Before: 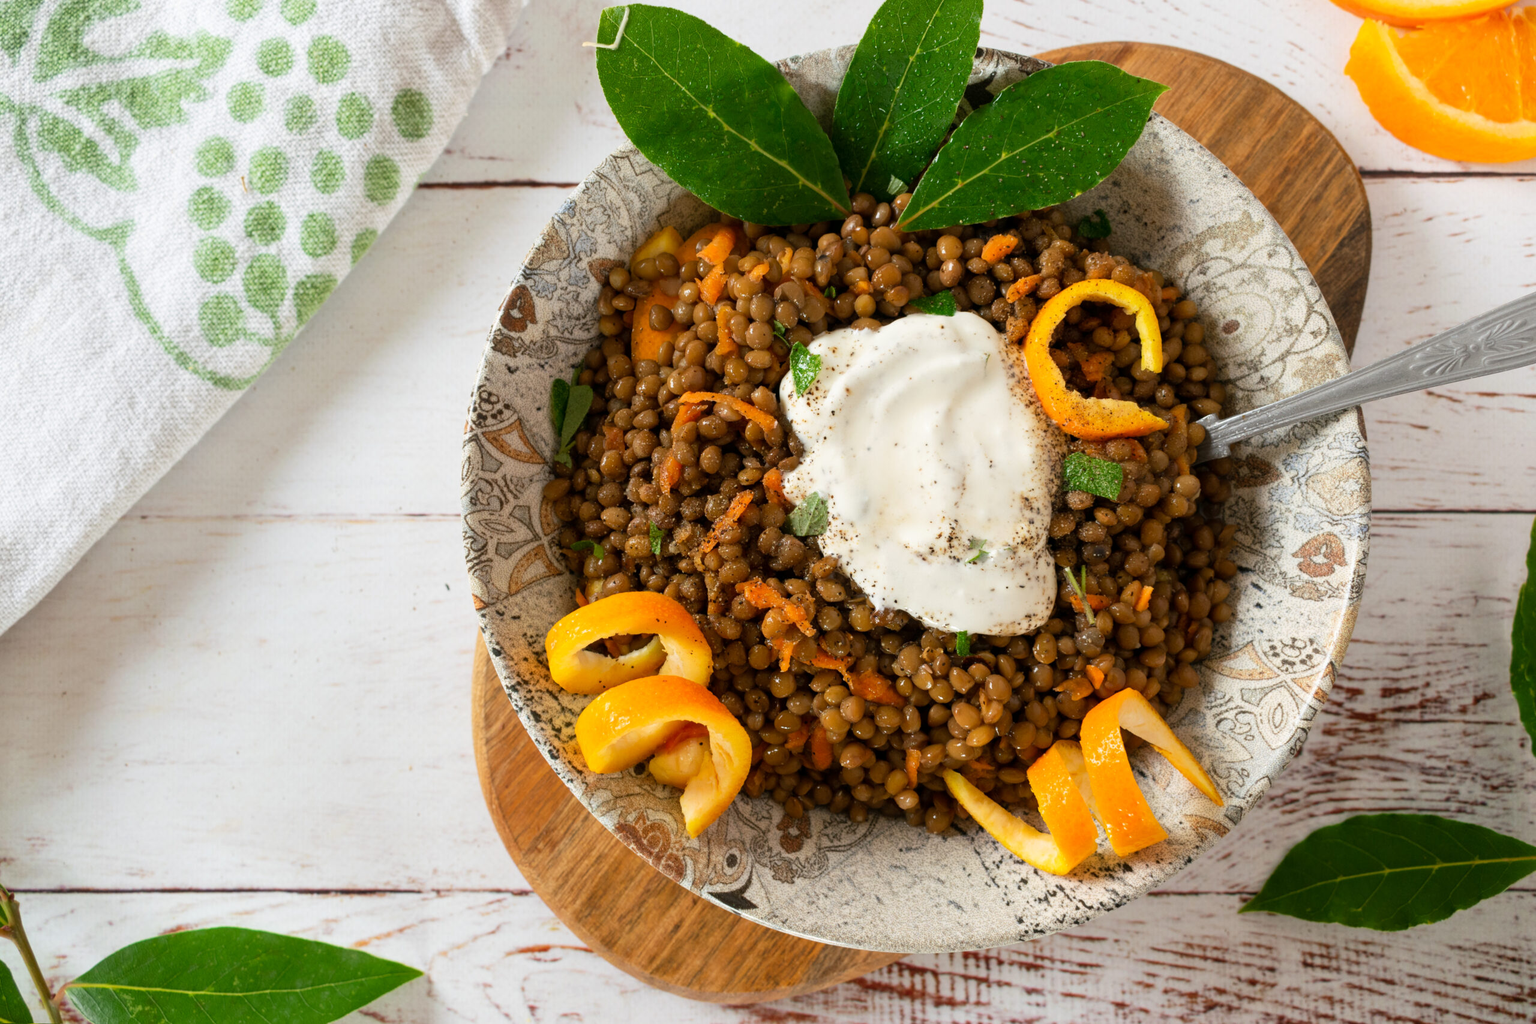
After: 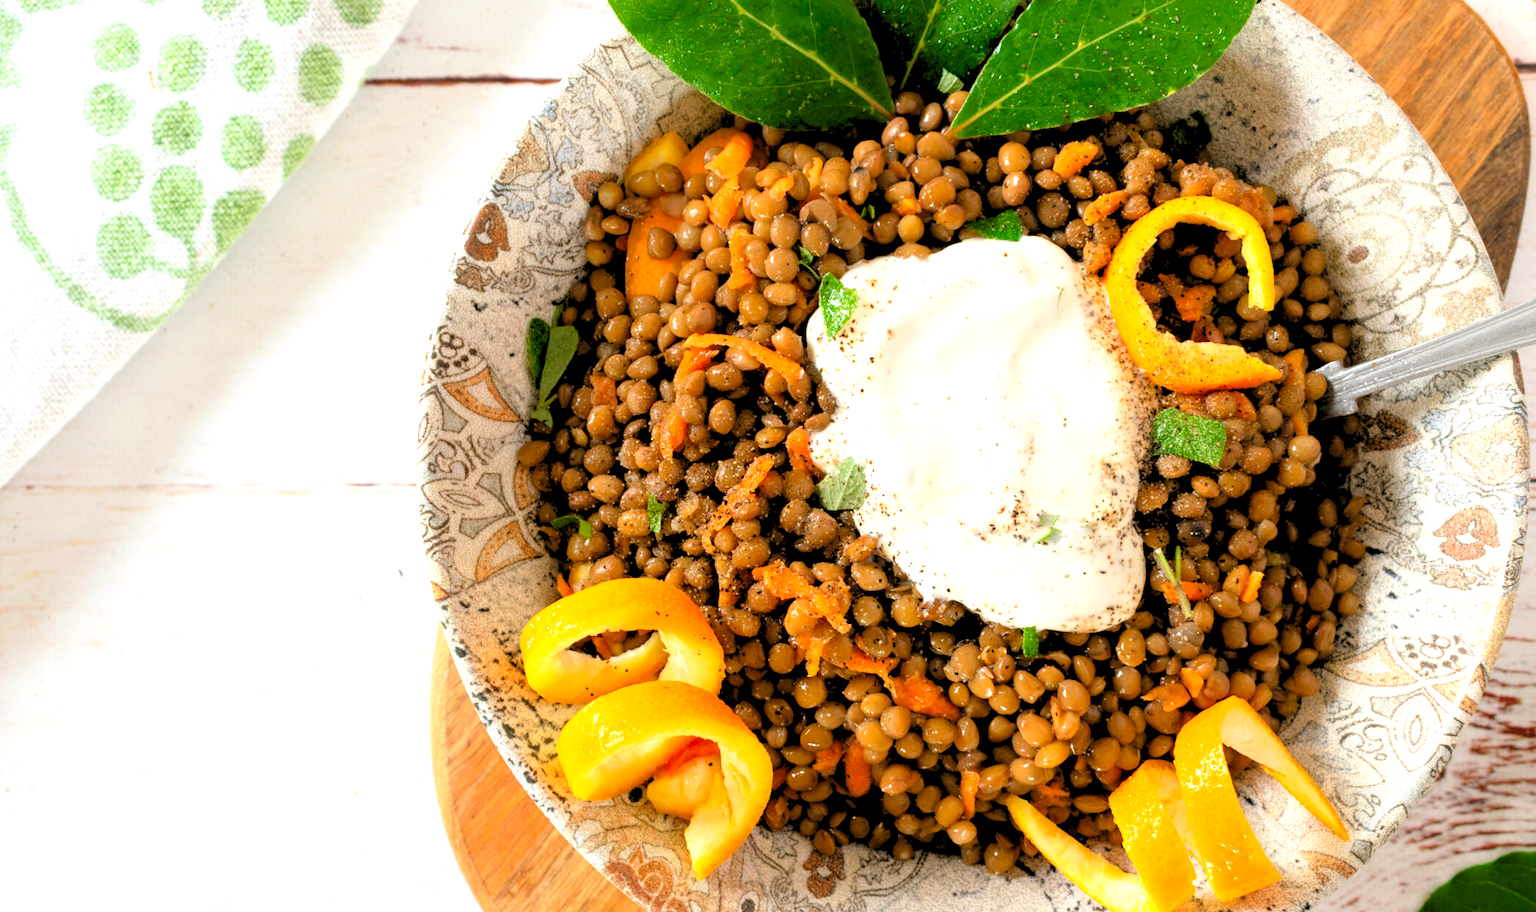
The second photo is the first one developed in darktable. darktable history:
exposure: black level correction 0, exposure 0.499 EV, compensate exposure bias true, compensate highlight preservation false
tone equalizer: -8 EV -0.441 EV, -7 EV -0.382 EV, -6 EV -0.368 EV, -5 EV -0.239 EV, -3 EV 0.242 EV, -2 EV 0.315 EV, -1 EV 0.41 EV, +0 EV 0.439 EV, mask exposure compensation -0.506 EV
crop: left 7.841%, top 11.656%, right 10.34%, bottom 15.452%
levels: levels [0.093, 0.434, 0.988]
